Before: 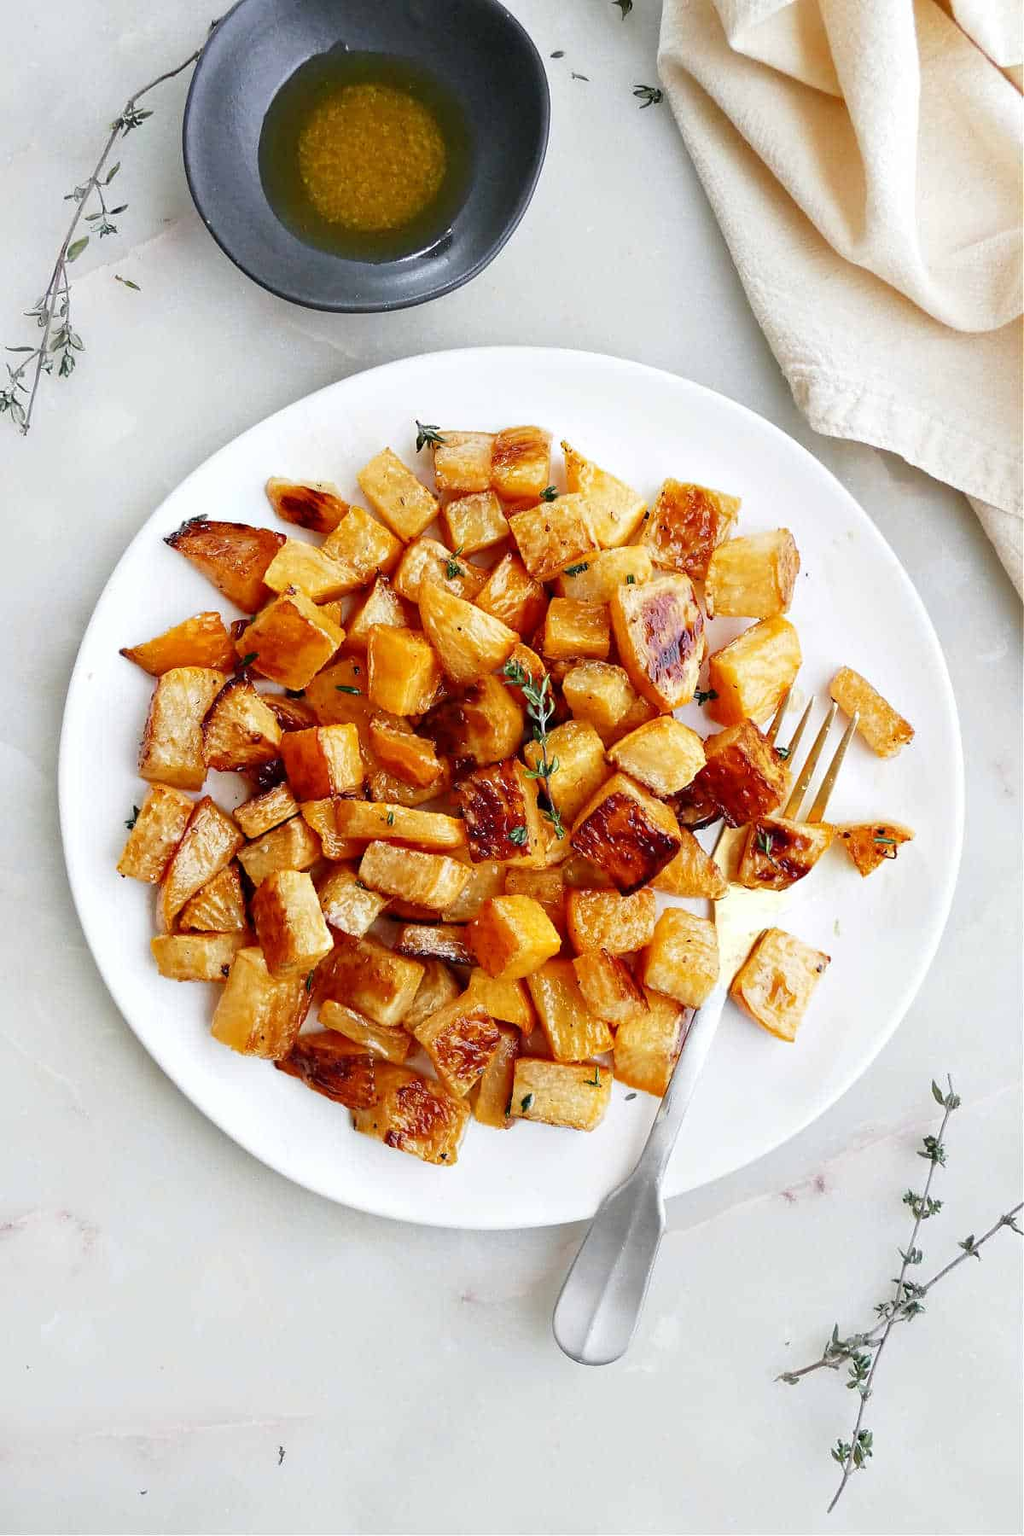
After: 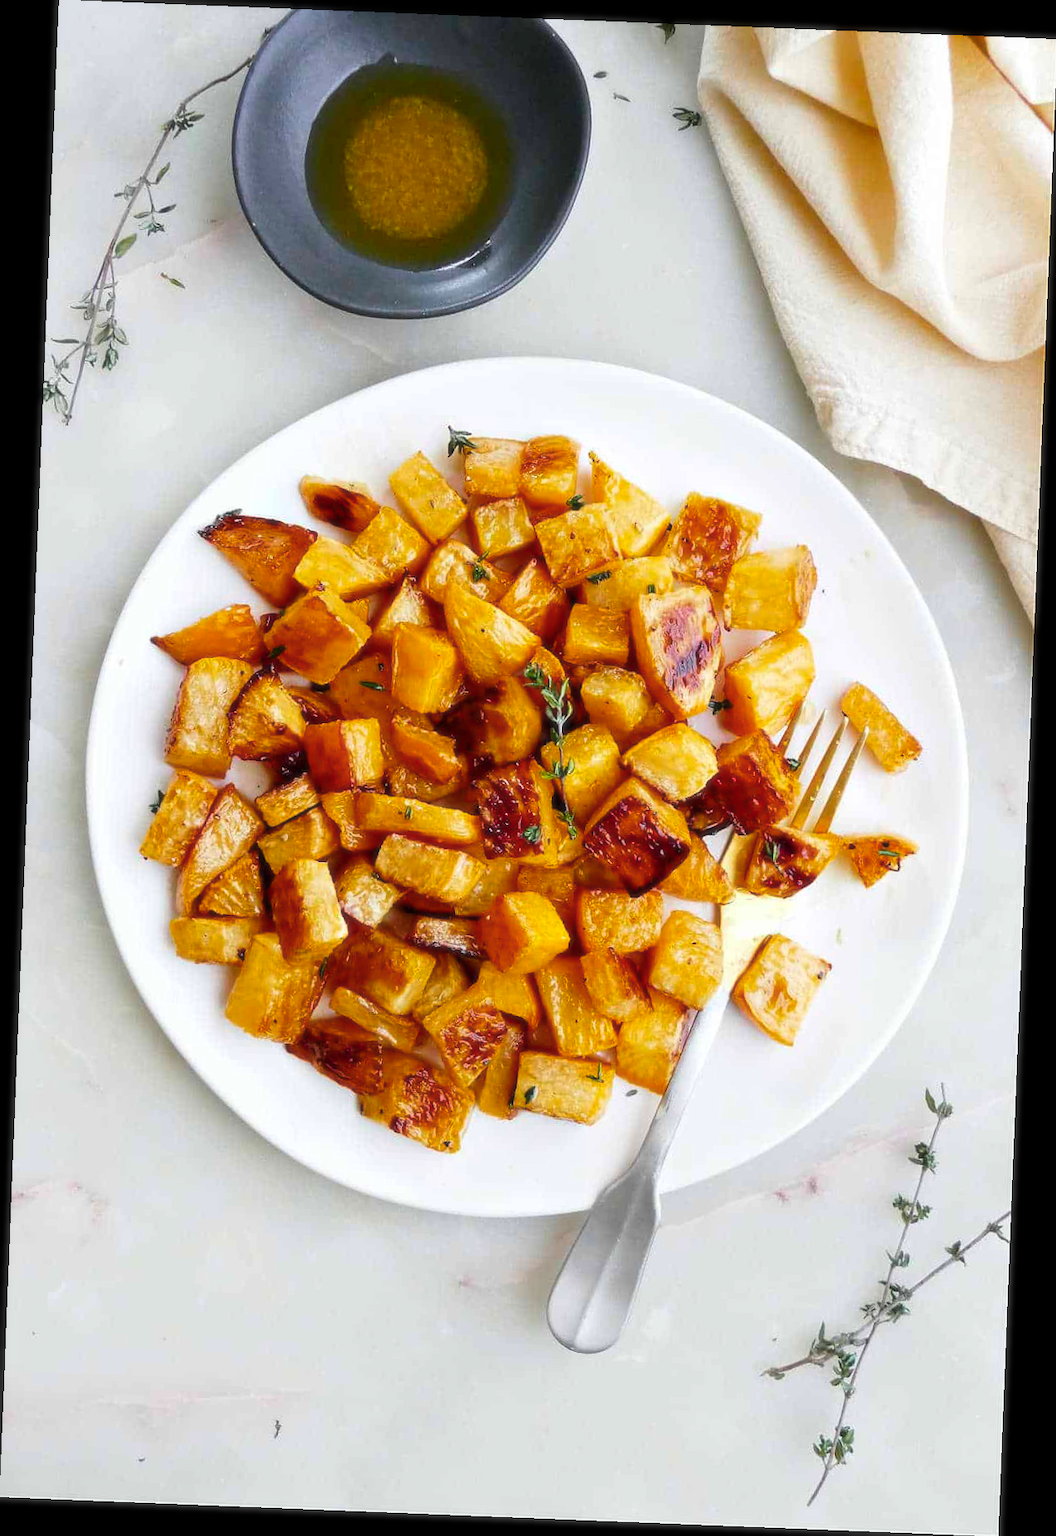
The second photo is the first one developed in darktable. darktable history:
tone equalizer: on, module defaults
soften: size 10%, saturation 50%, brightness 0.2 EV, mix 10%
rotate and perspective: rotation 2.27°, automatic cropping off
color balance rgb: perceptual saturation grading › global saturation 30%, global vibrance 20%
